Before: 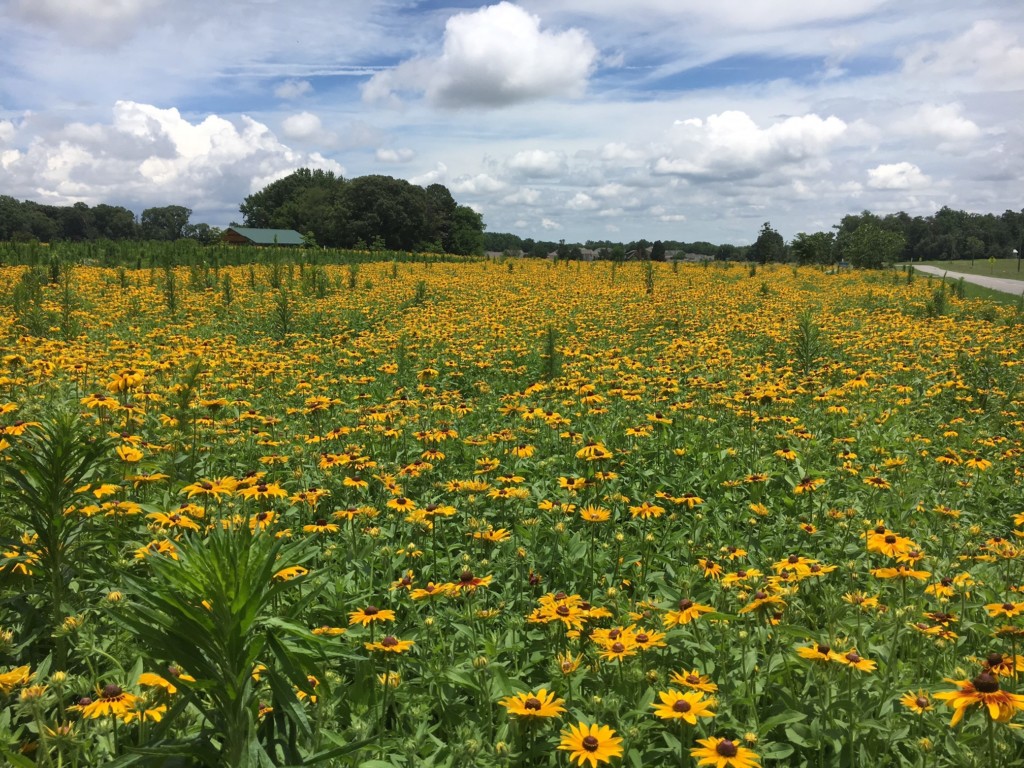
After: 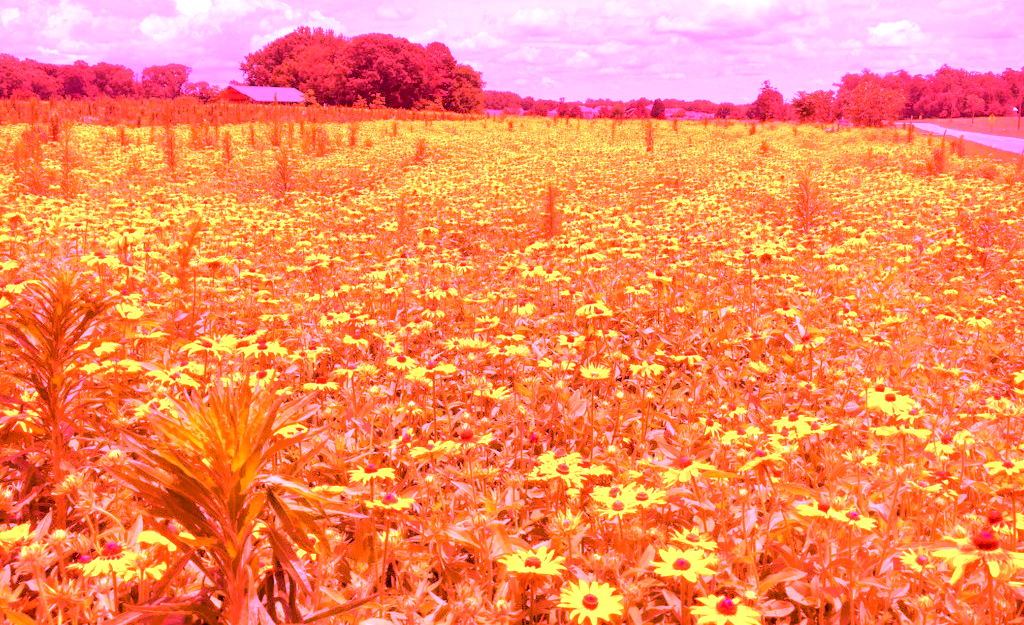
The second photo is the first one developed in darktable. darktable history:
exposure: black level correction 0.01, exposure 1 EV, compensate highlight preservation false
color balance rgb: shadows lift › chroma 2%, shadows lift › hue 50°, power › hue 60°, highlights gain › chroma 1%, highlights gain › hue 60°, global offset › luminance 0.25%, global vibrance 30%
crop and rotate: top 18.507%
levels: levels [0, 0.492, 0.984]
white balance: red 4.26, blue 1.802
